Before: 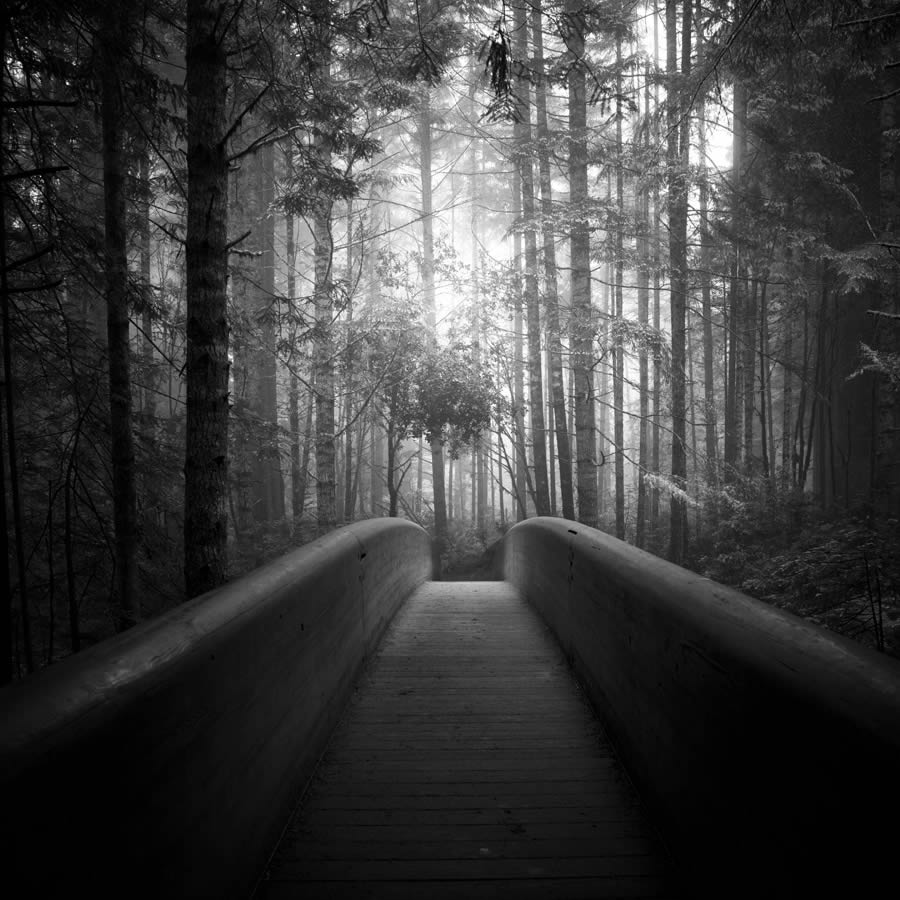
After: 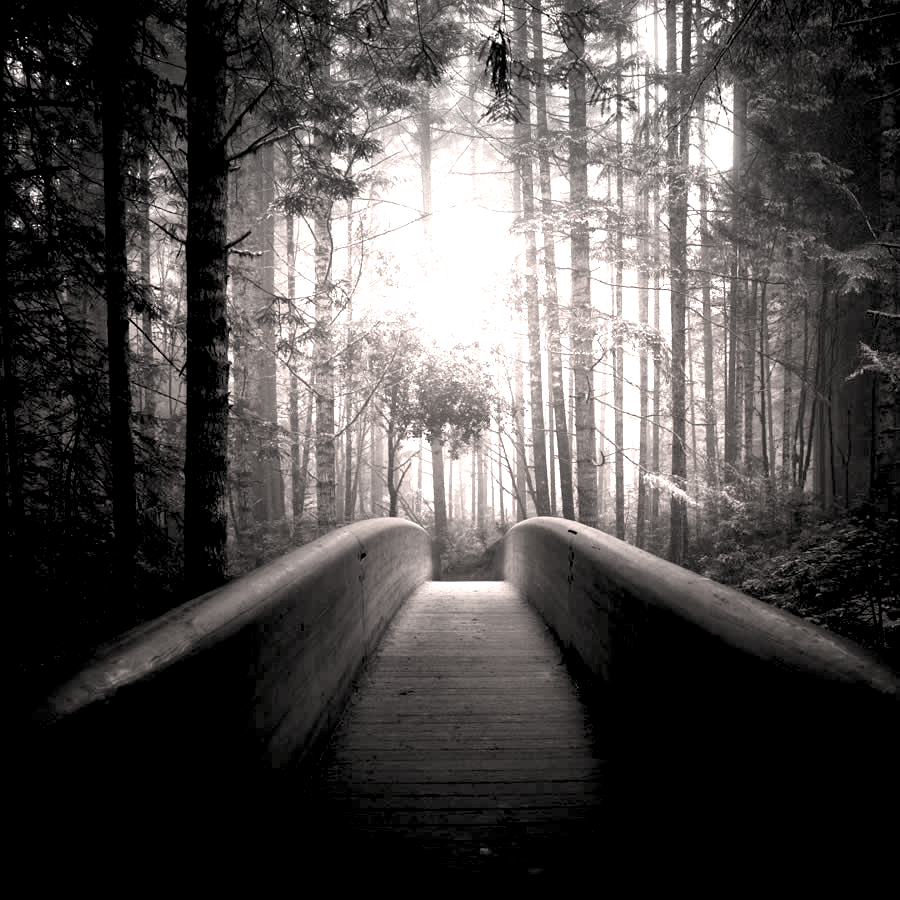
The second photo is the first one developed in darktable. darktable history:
sharpen: radius 2.855, amount 0.878, threshold 47.52
vignetting: fall-off start 100.1%, center (-0.029, 0.244), width/height ratio 1.32, unbound false
exposure: black level correction 0.009, exposure 1.425 EV, compensate highlight preservation false
color correction: highlights a* 5.91, highlights b* 4.87
